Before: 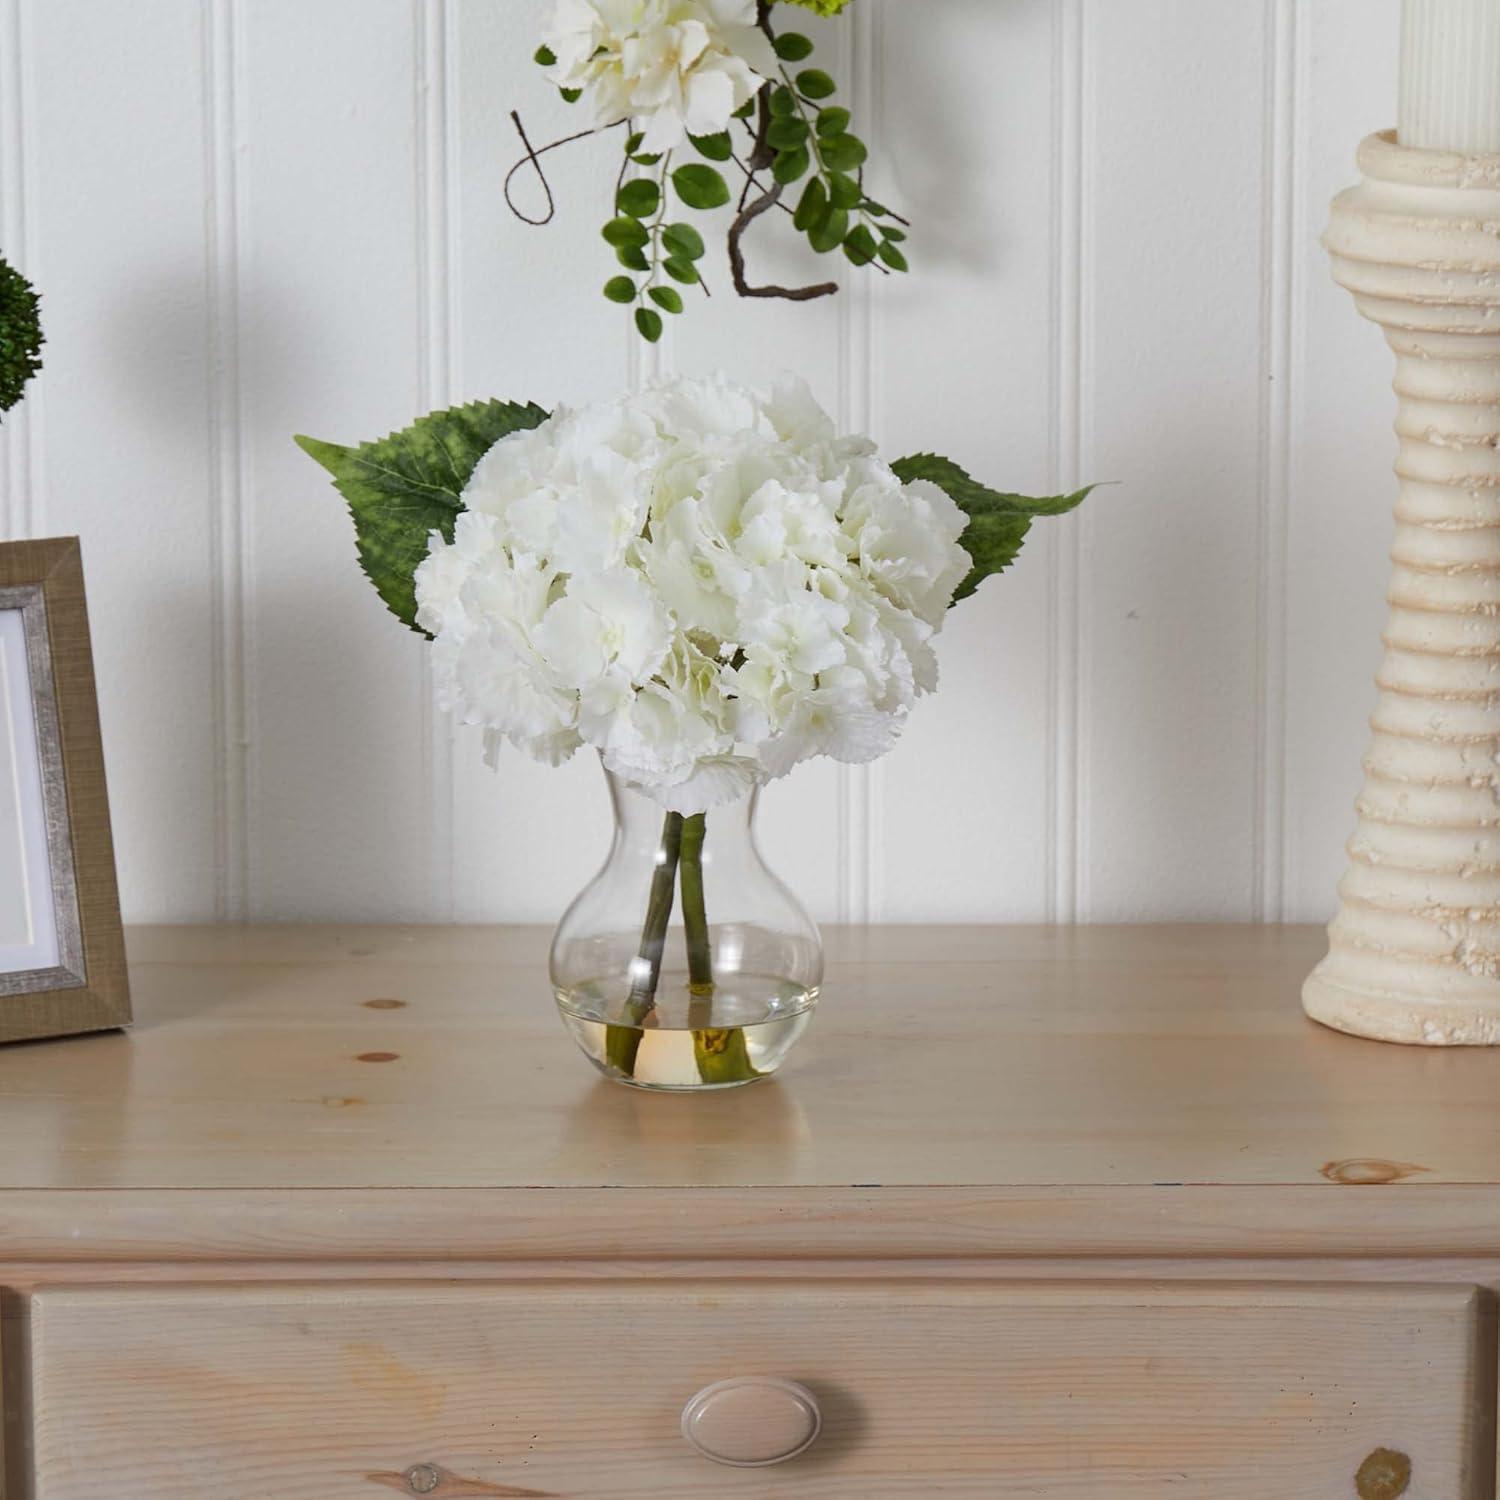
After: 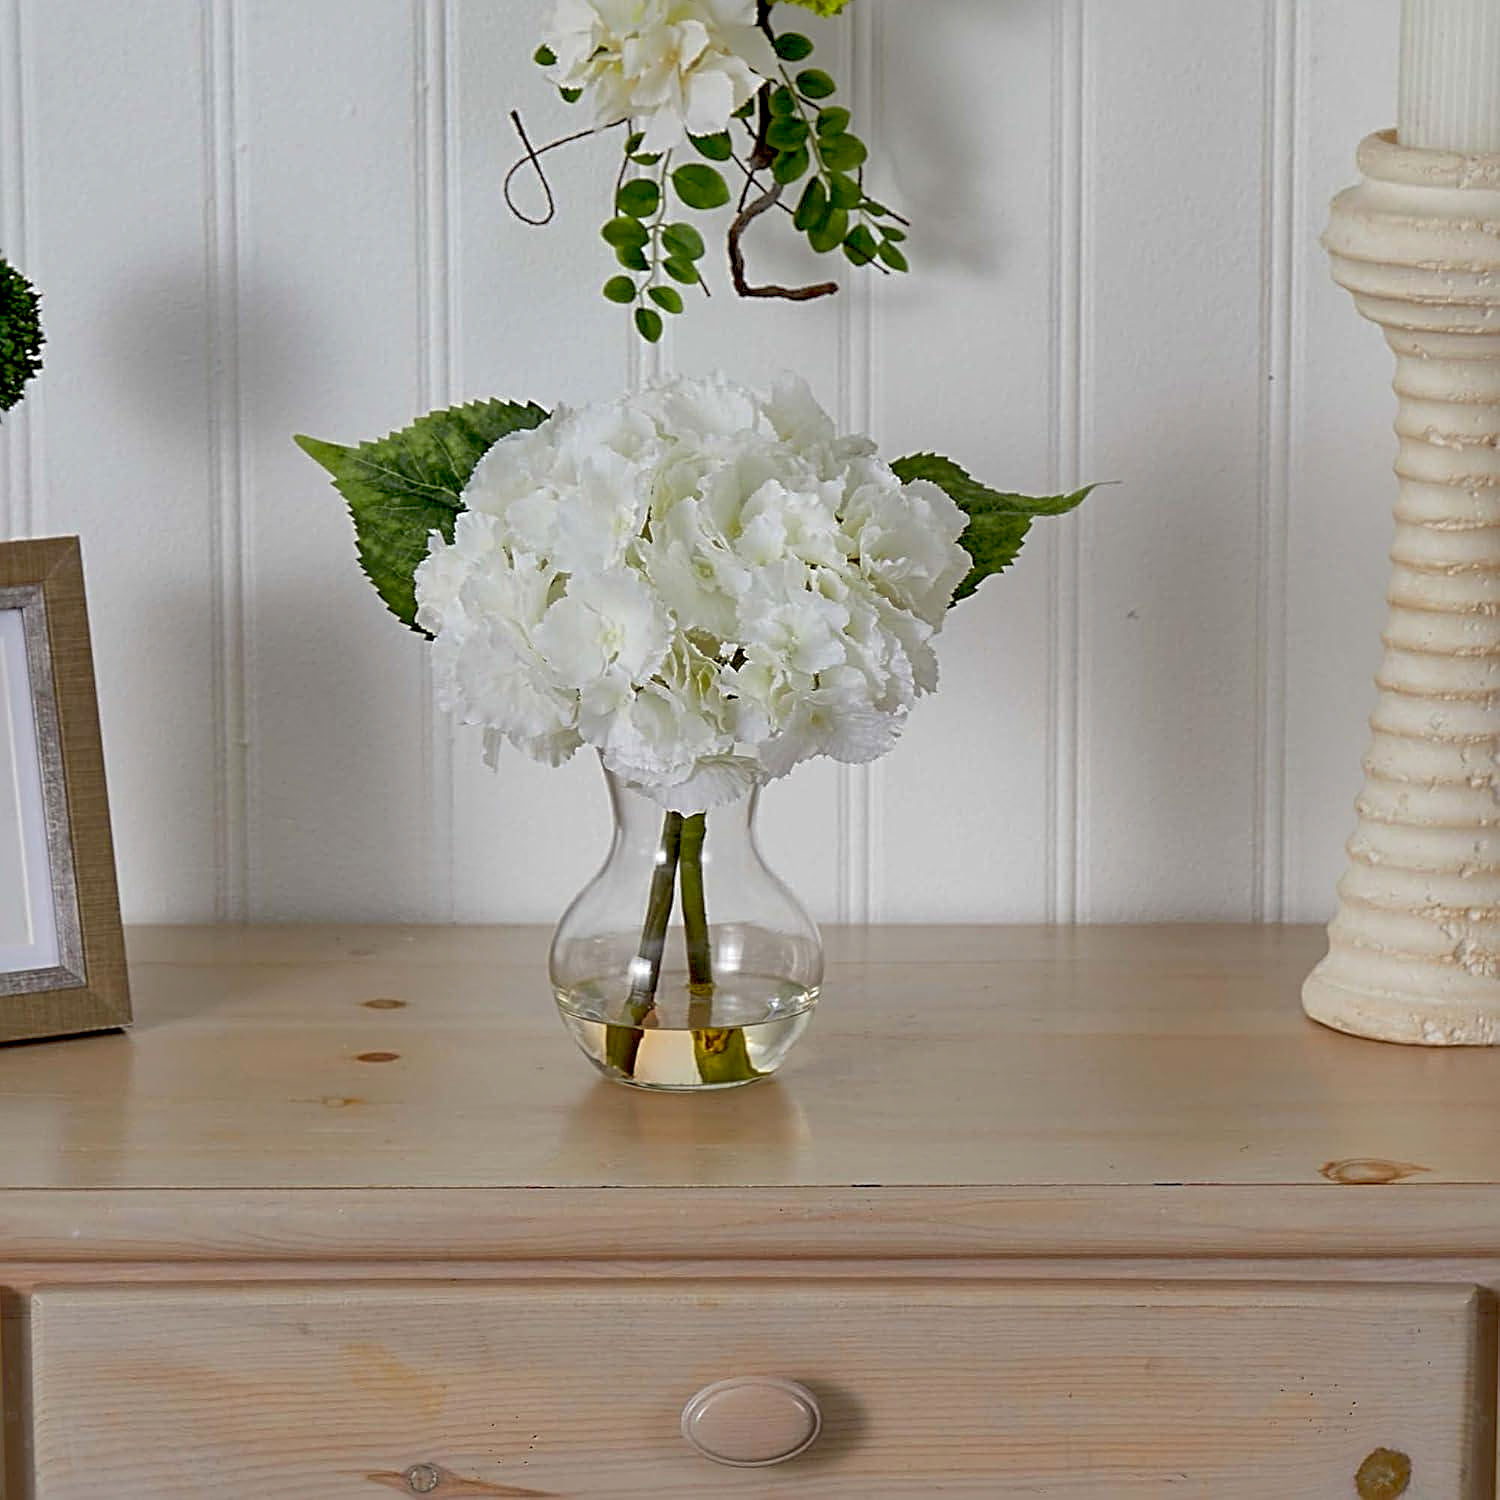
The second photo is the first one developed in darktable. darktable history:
exposure: black level correction 0.017, exposure -0.008 EV, compensate highlight preservation false
sharpen: radius 2.833, amount 0.728
shadows and highlights: on, module defaults
